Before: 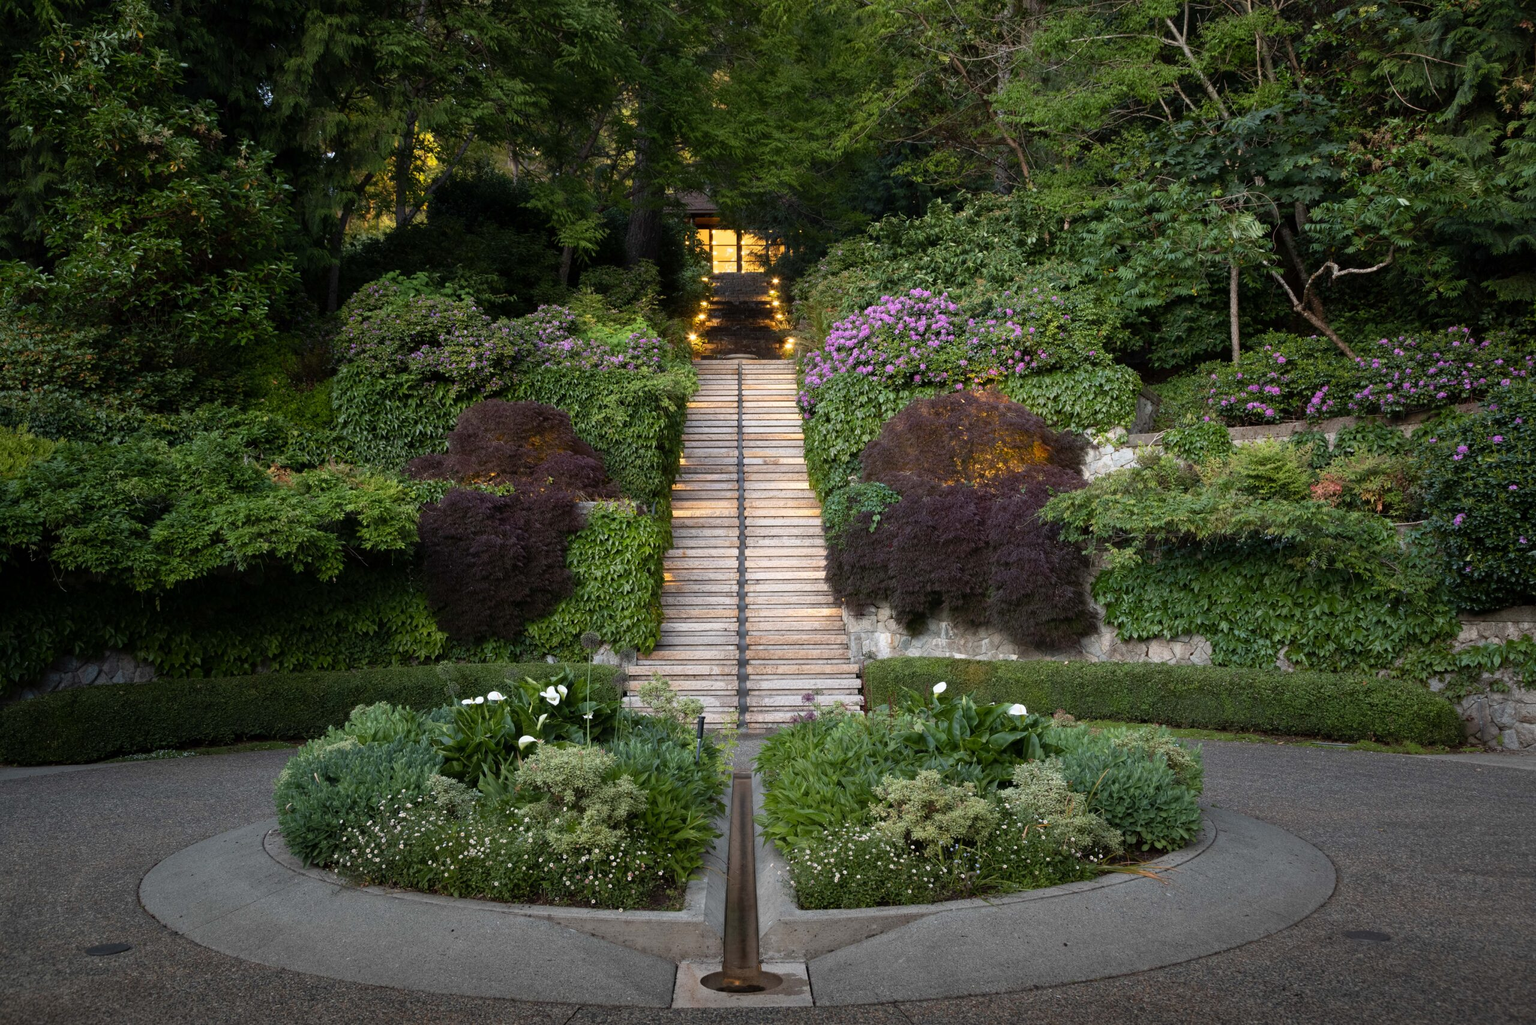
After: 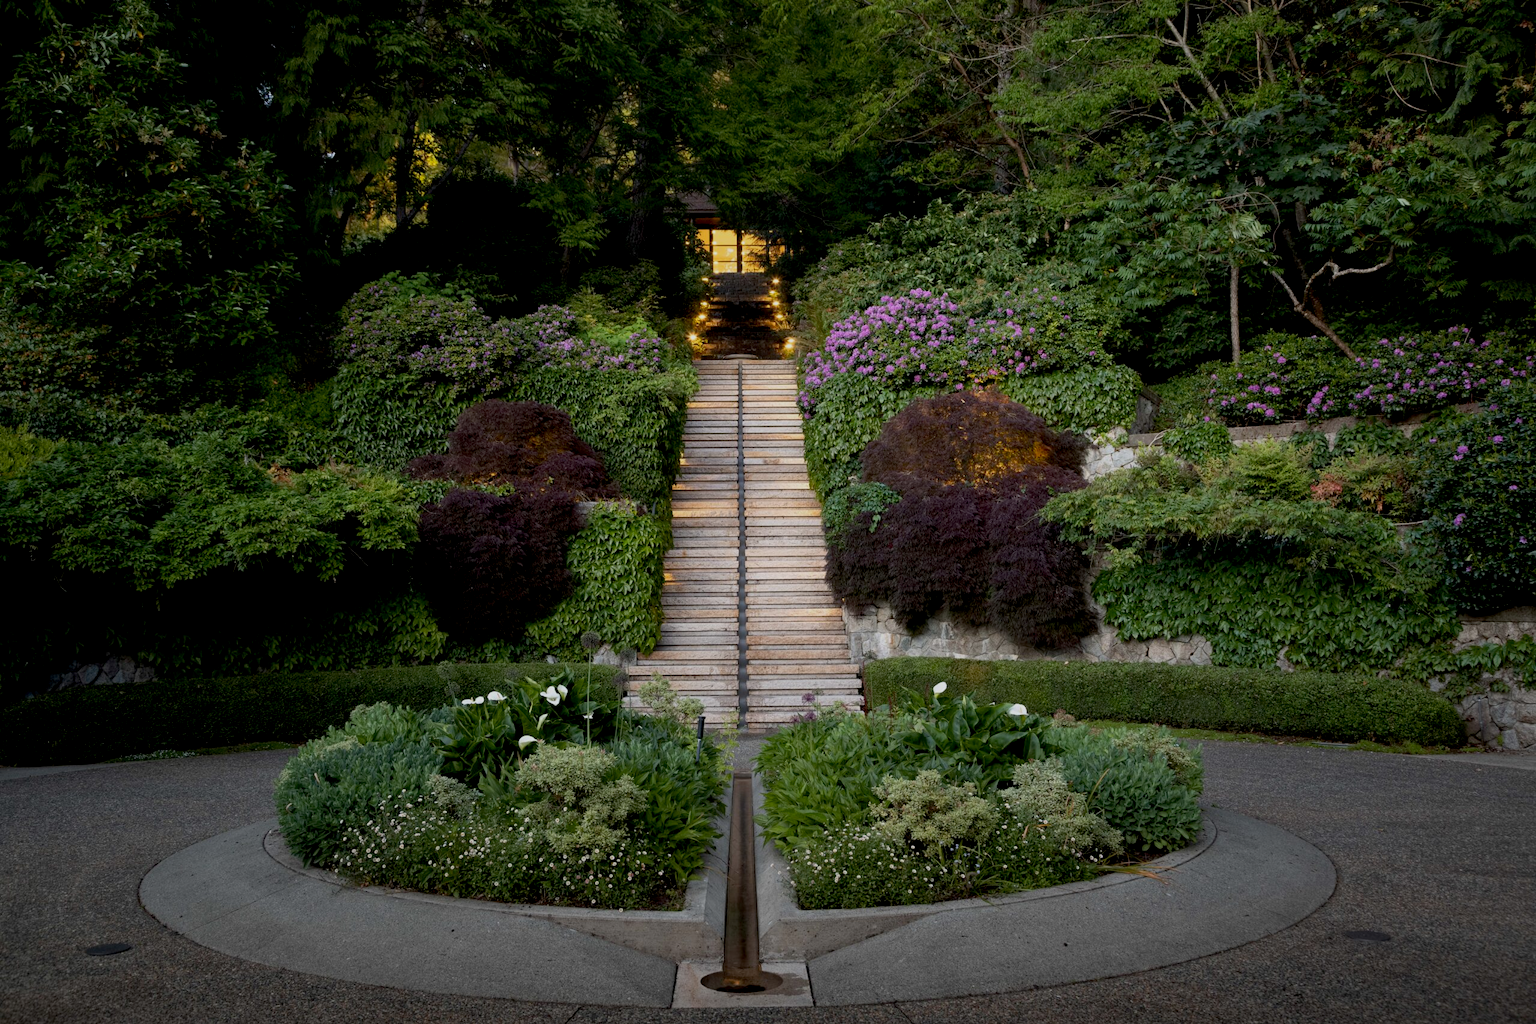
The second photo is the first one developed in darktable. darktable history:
bloom: size 9%, threshold 100%, strength 7%
exposure: black level correction 0.011, exposure -0.478 EV, compensate highlight preservation false
